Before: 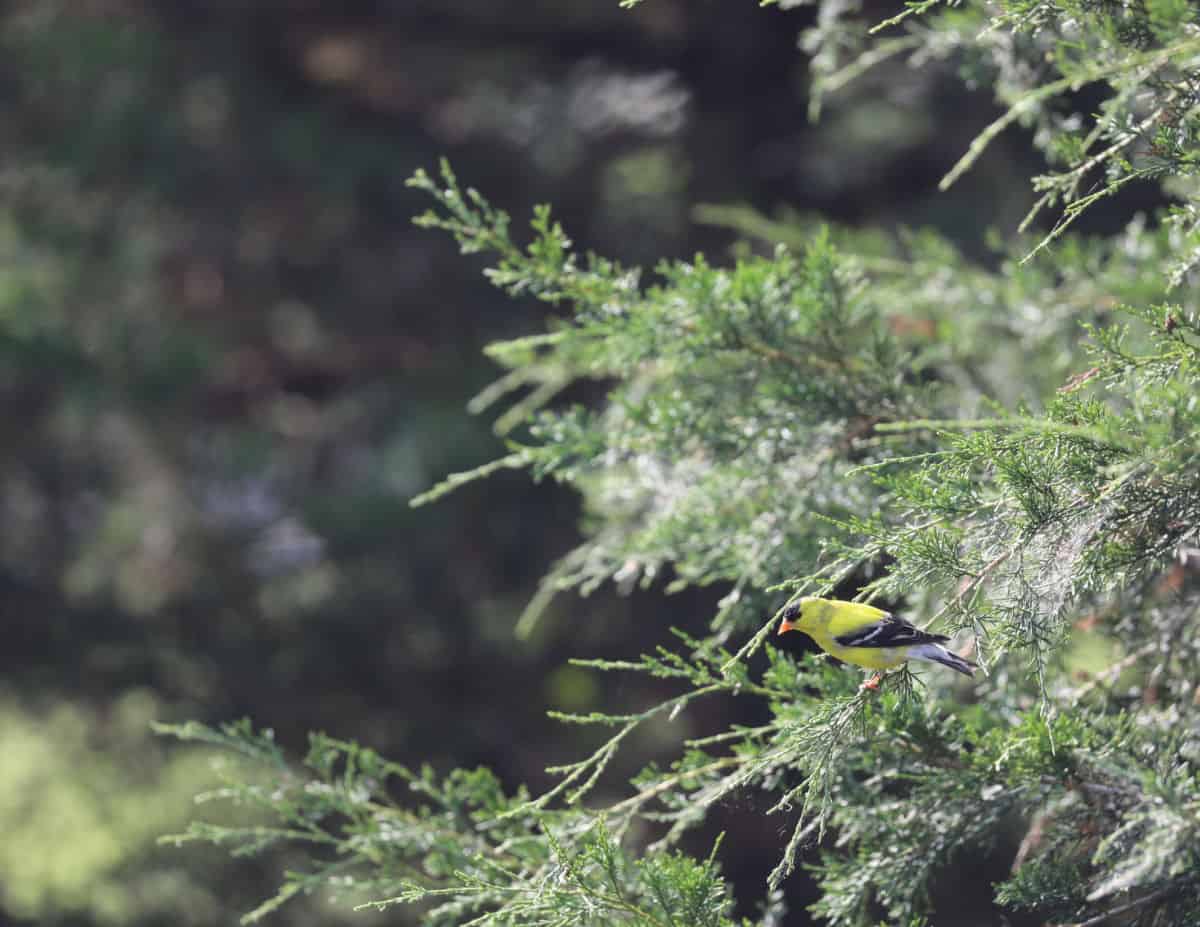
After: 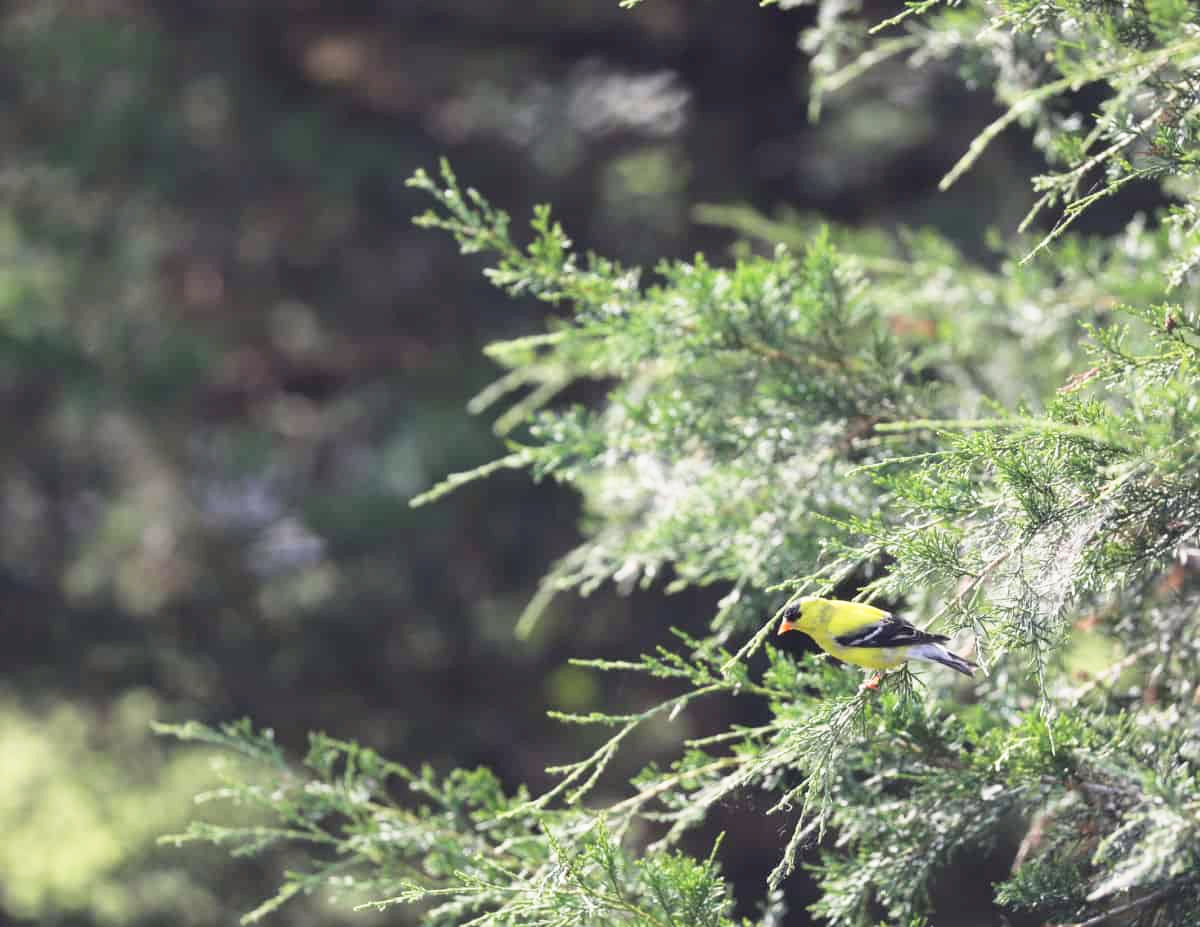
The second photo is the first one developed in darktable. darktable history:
base curve: curves: ch0 [(0, 0) (0.579, 0.807) (1, 1)], preserve colors none
color calibration: x 0.342, y 0.356, temperature 5122 K
